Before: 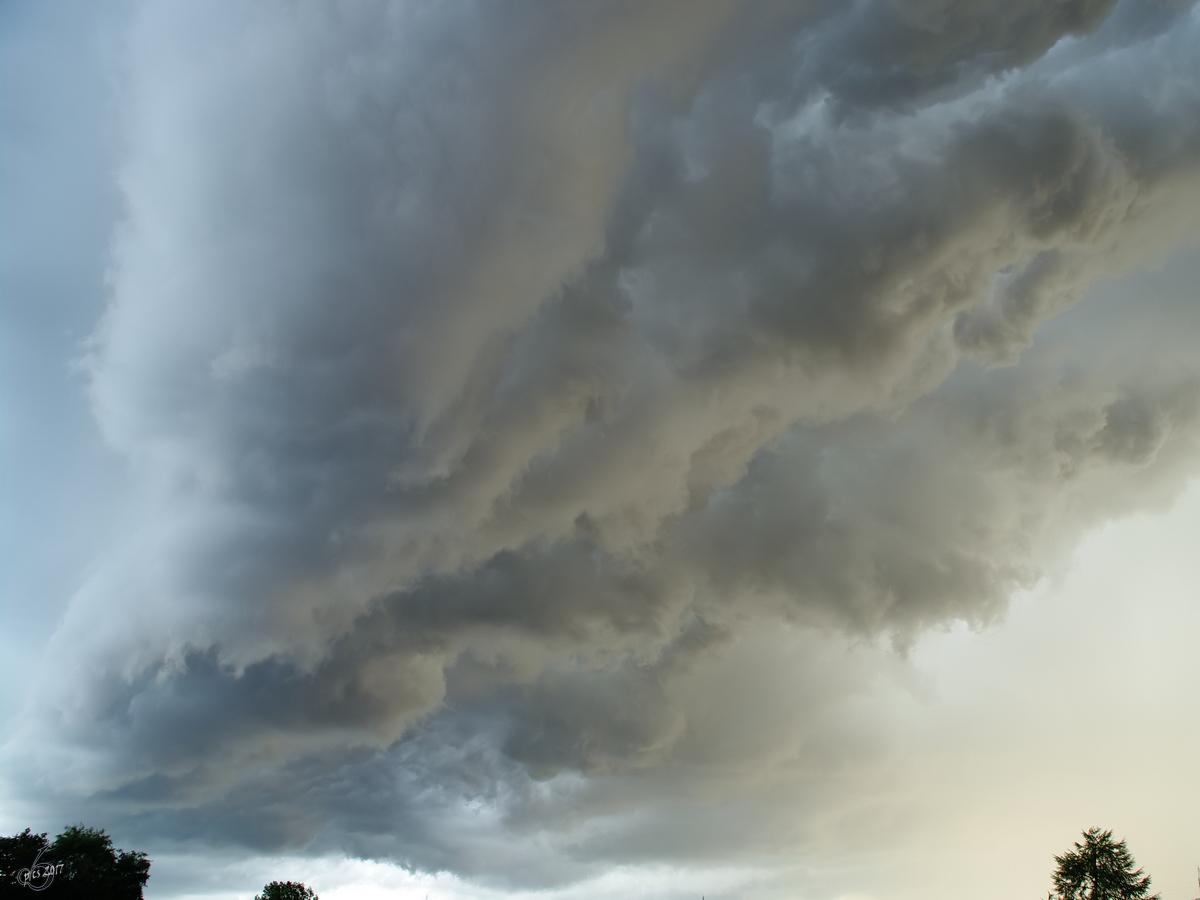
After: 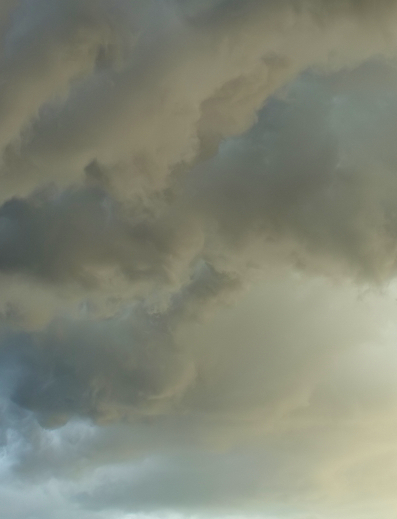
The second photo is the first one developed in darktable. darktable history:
crop: left 40.878%, top 39.176%, right 25.993%, bottom 3.081%
velvia: strength 45%
